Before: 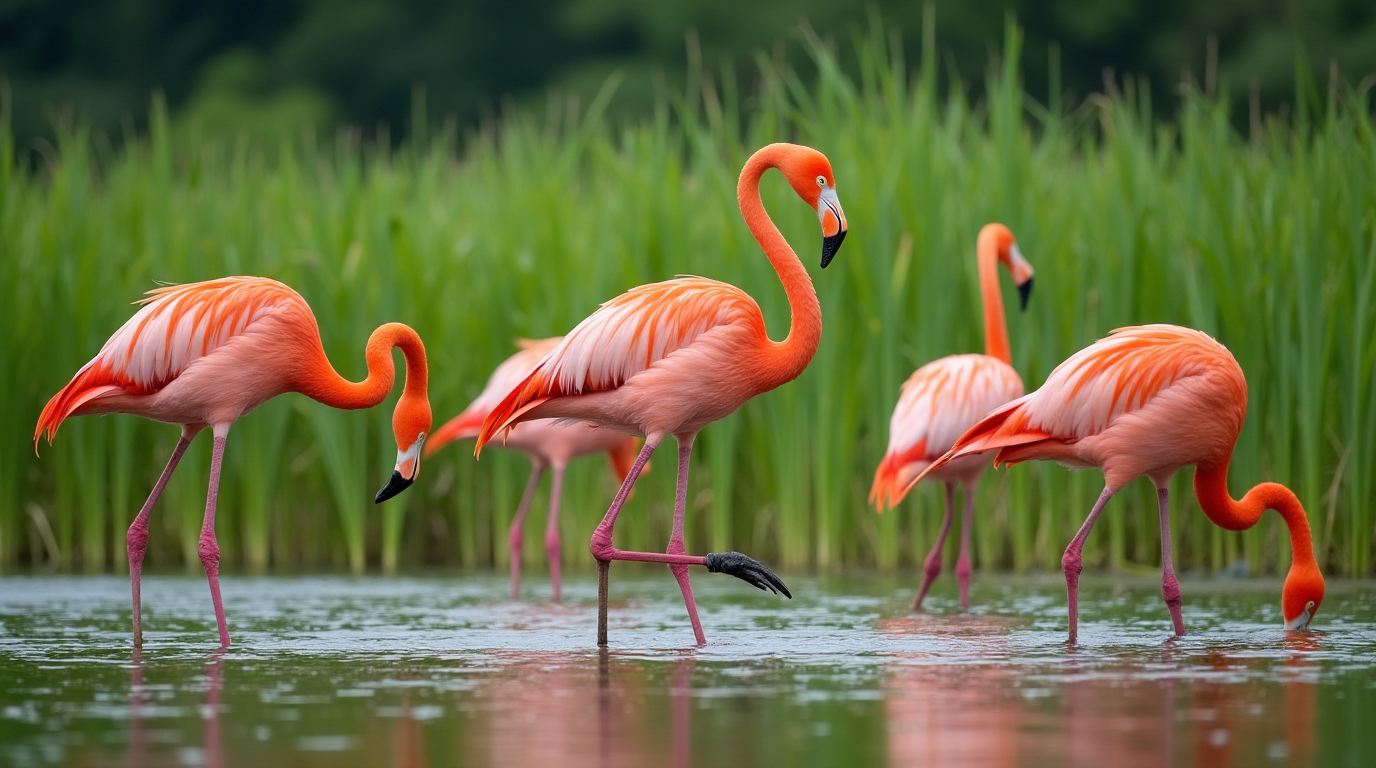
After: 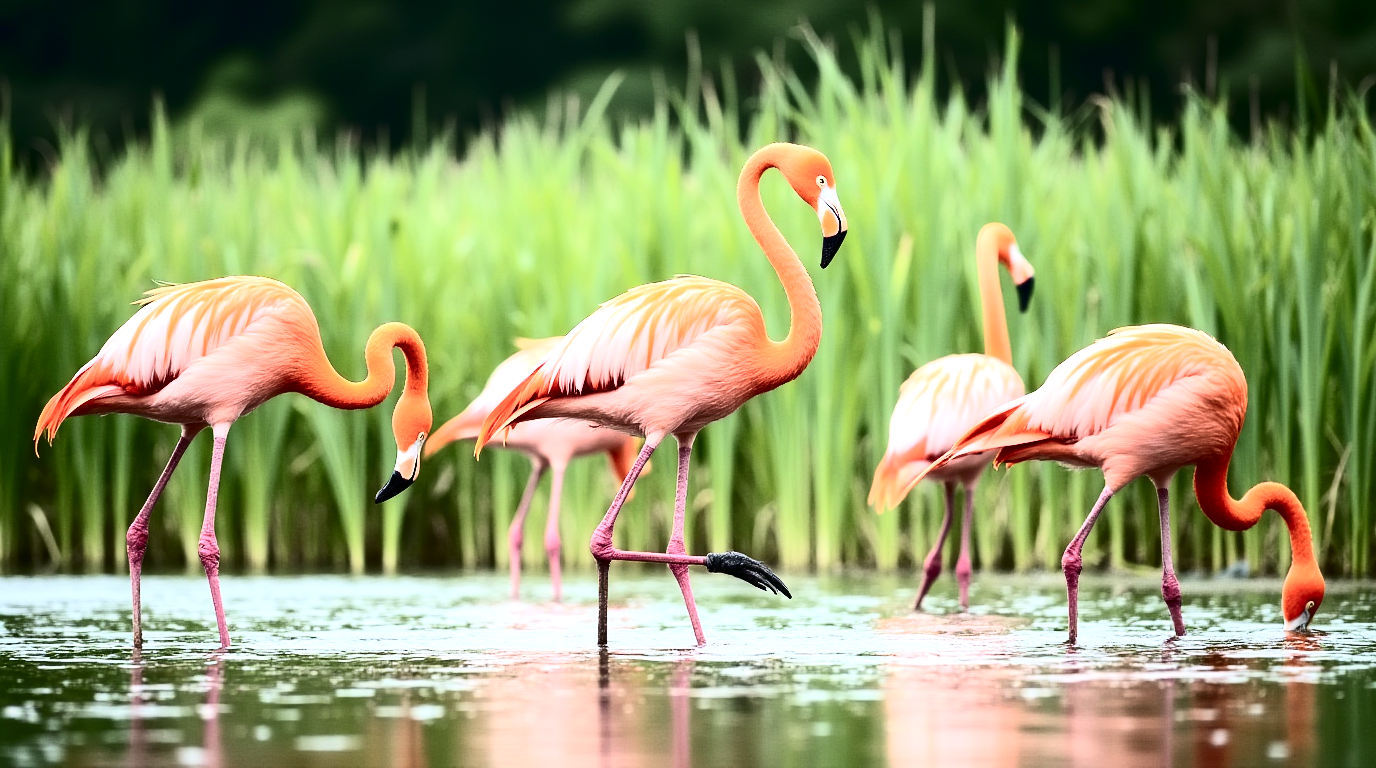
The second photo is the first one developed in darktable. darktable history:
tone equalizer: -8 EV -0.417 EV, -7 EV -0.389 EV, -6 EV -0.333 EV, -5 EV -0.222 EV, -3 EV 0.222 EV, -2 EV 0.333 EV, -1 EV 0.389 EV, +0 EV 0.417 EV, edges refinement/feathering 500, mask exposure compensation -1.57 EV, preserve details no
exposure: black level correction -0.002, exposure 0.708 EV, compensate exposure bias true, compensate highlight preservation false
contrast brightness saturation: contrast 0.5, saturation -0.1
